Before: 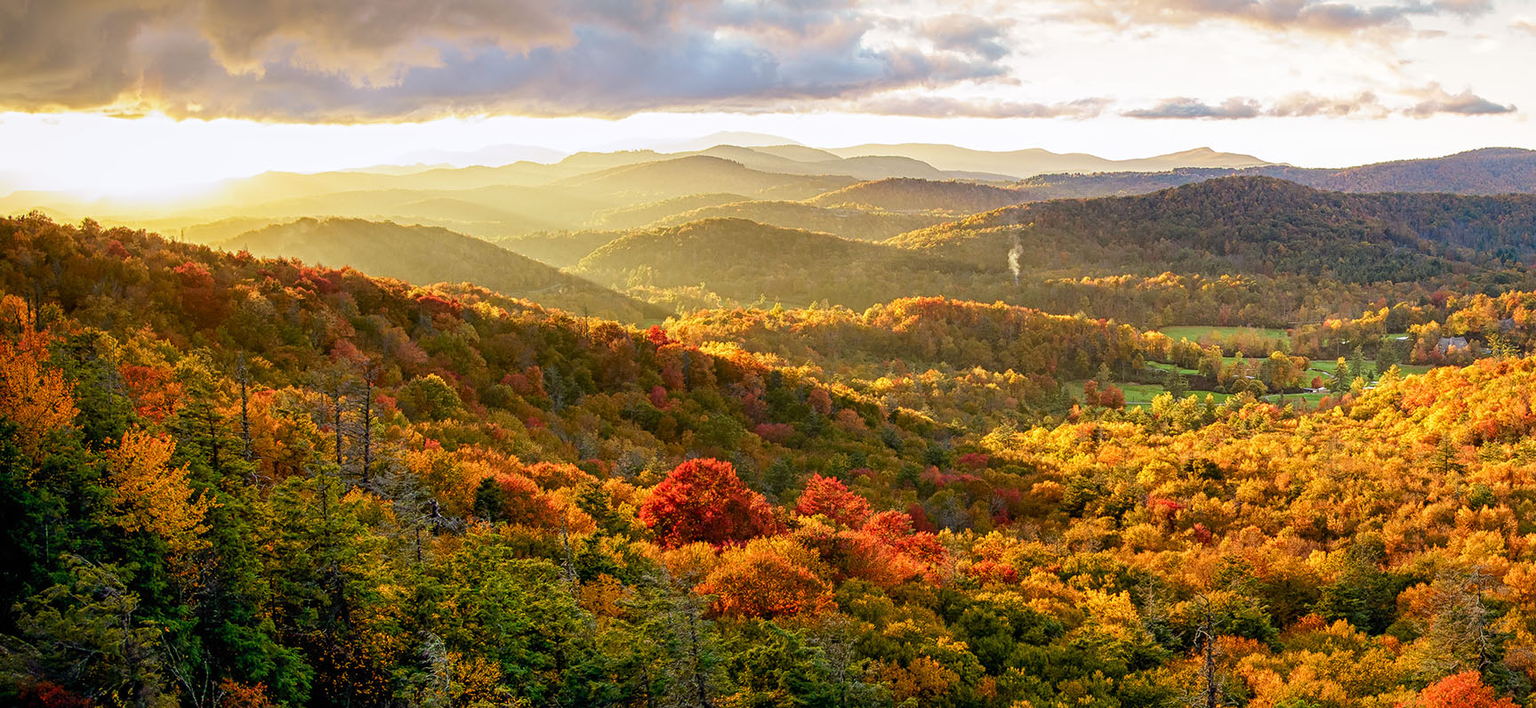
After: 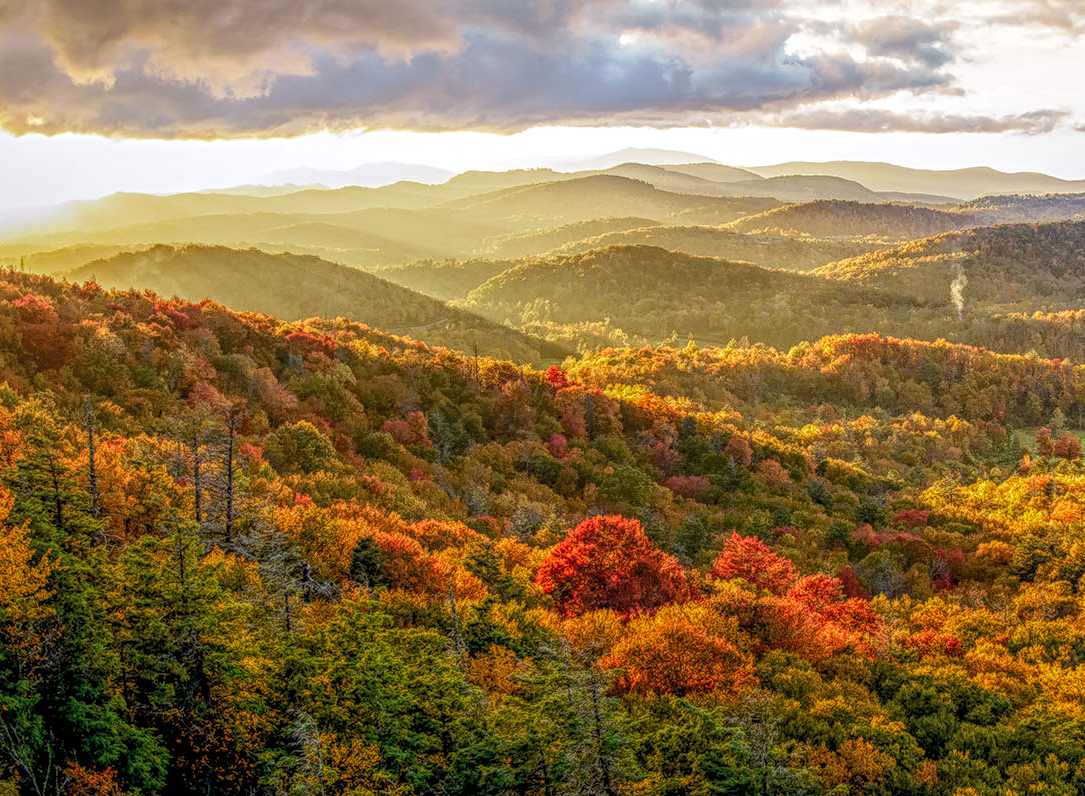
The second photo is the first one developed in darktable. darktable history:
crop: left 10.644%, right 26.528%
local contrast: highlights 20%, shadows 30%, detail 200%, midtone range 0.2
